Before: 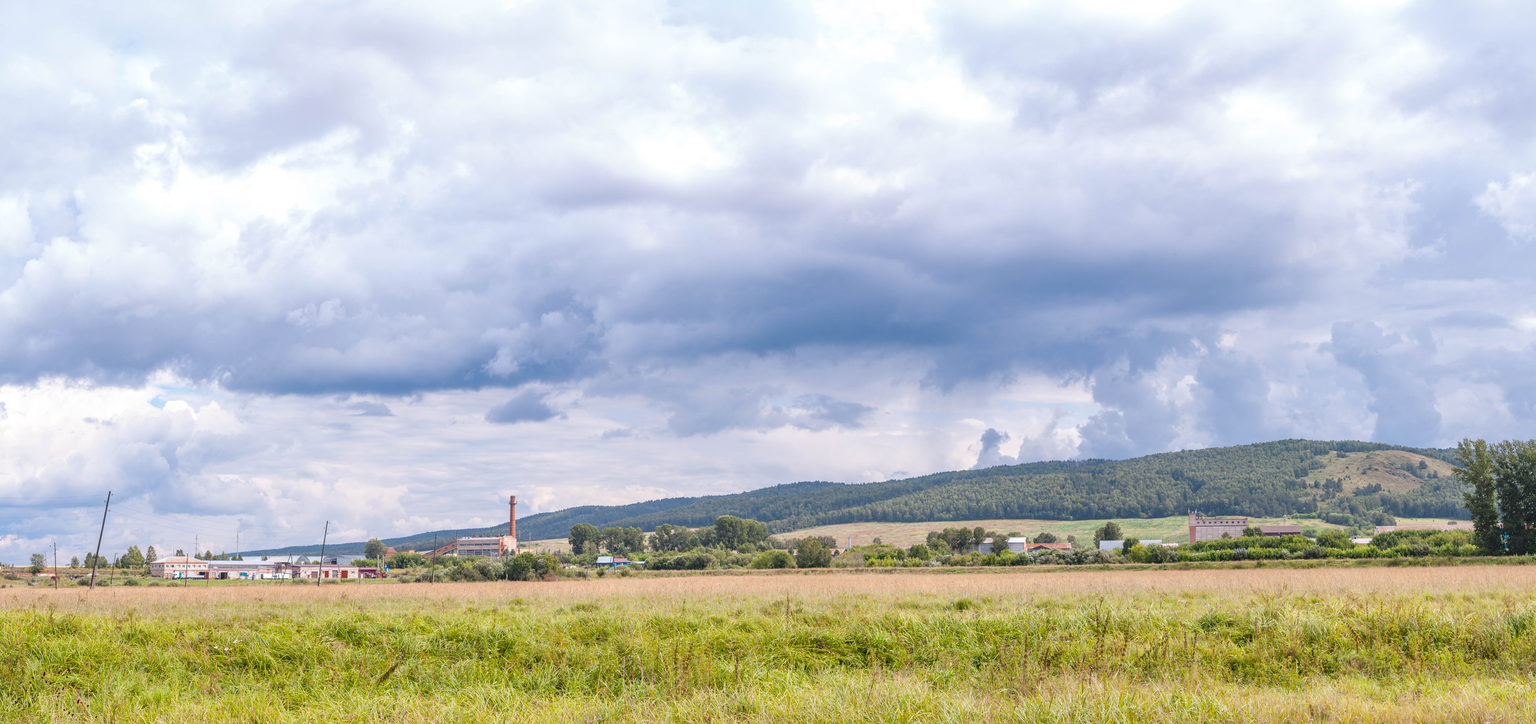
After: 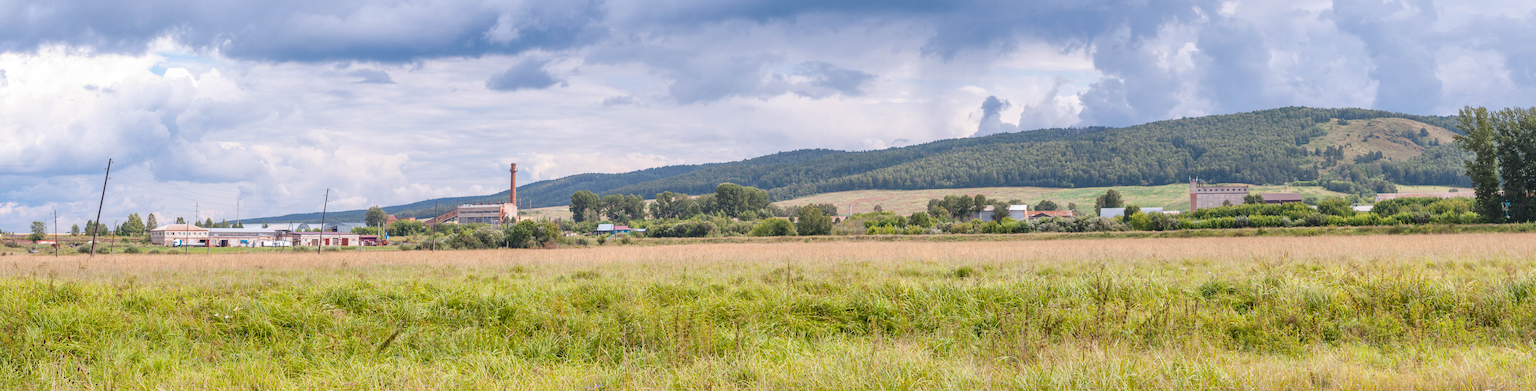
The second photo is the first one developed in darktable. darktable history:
crop and rotate: top 46.018%, right 0.039%
